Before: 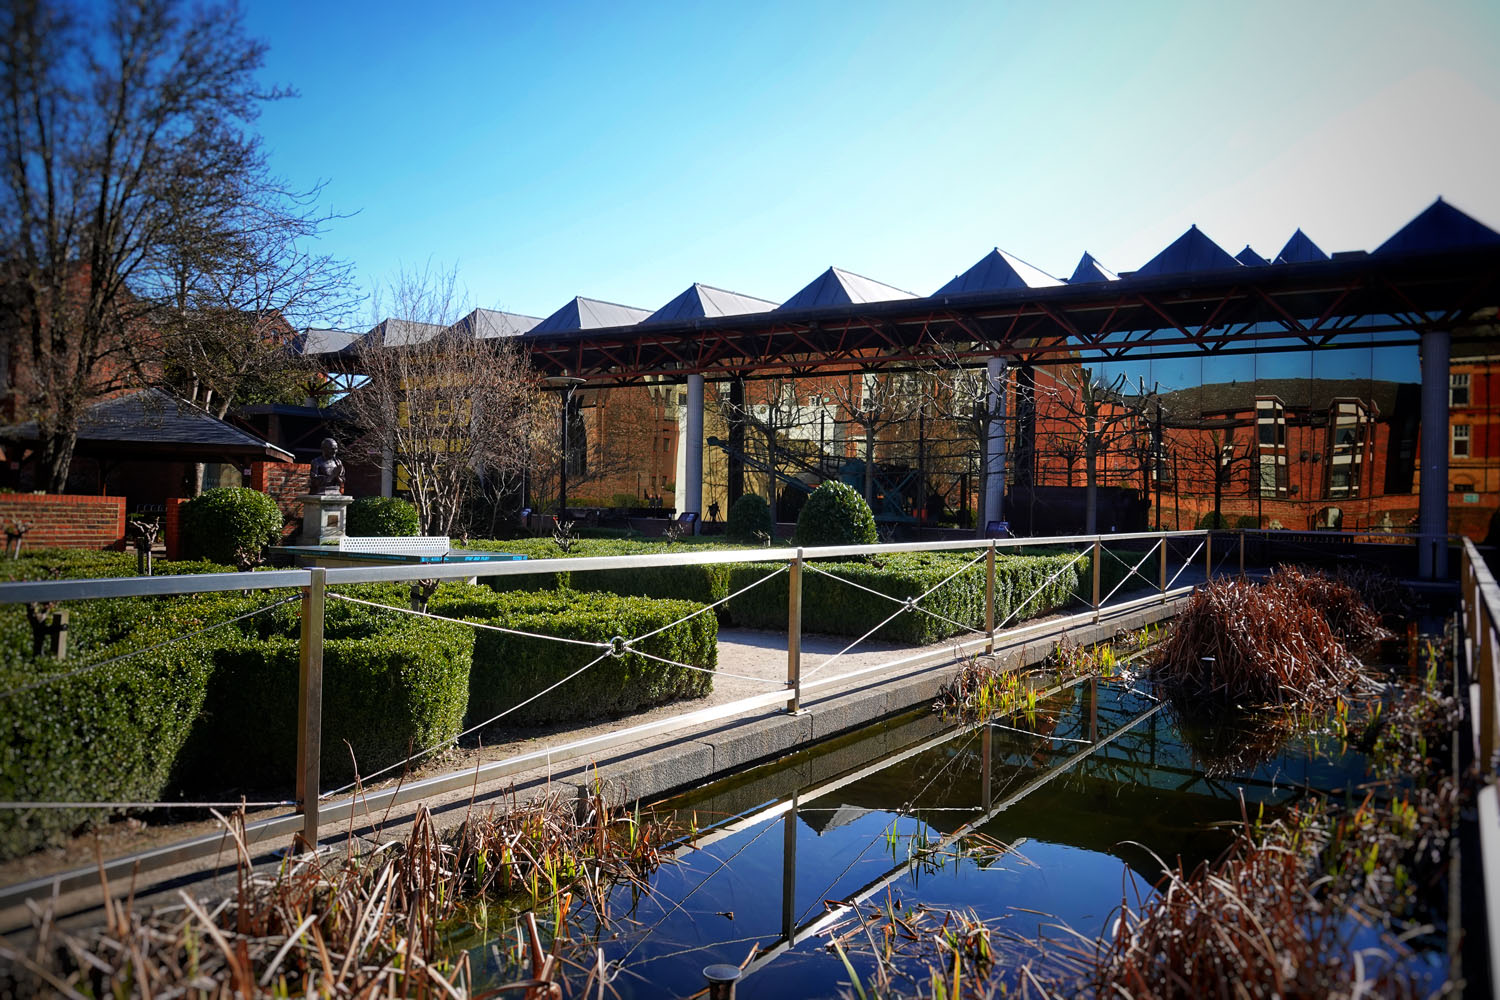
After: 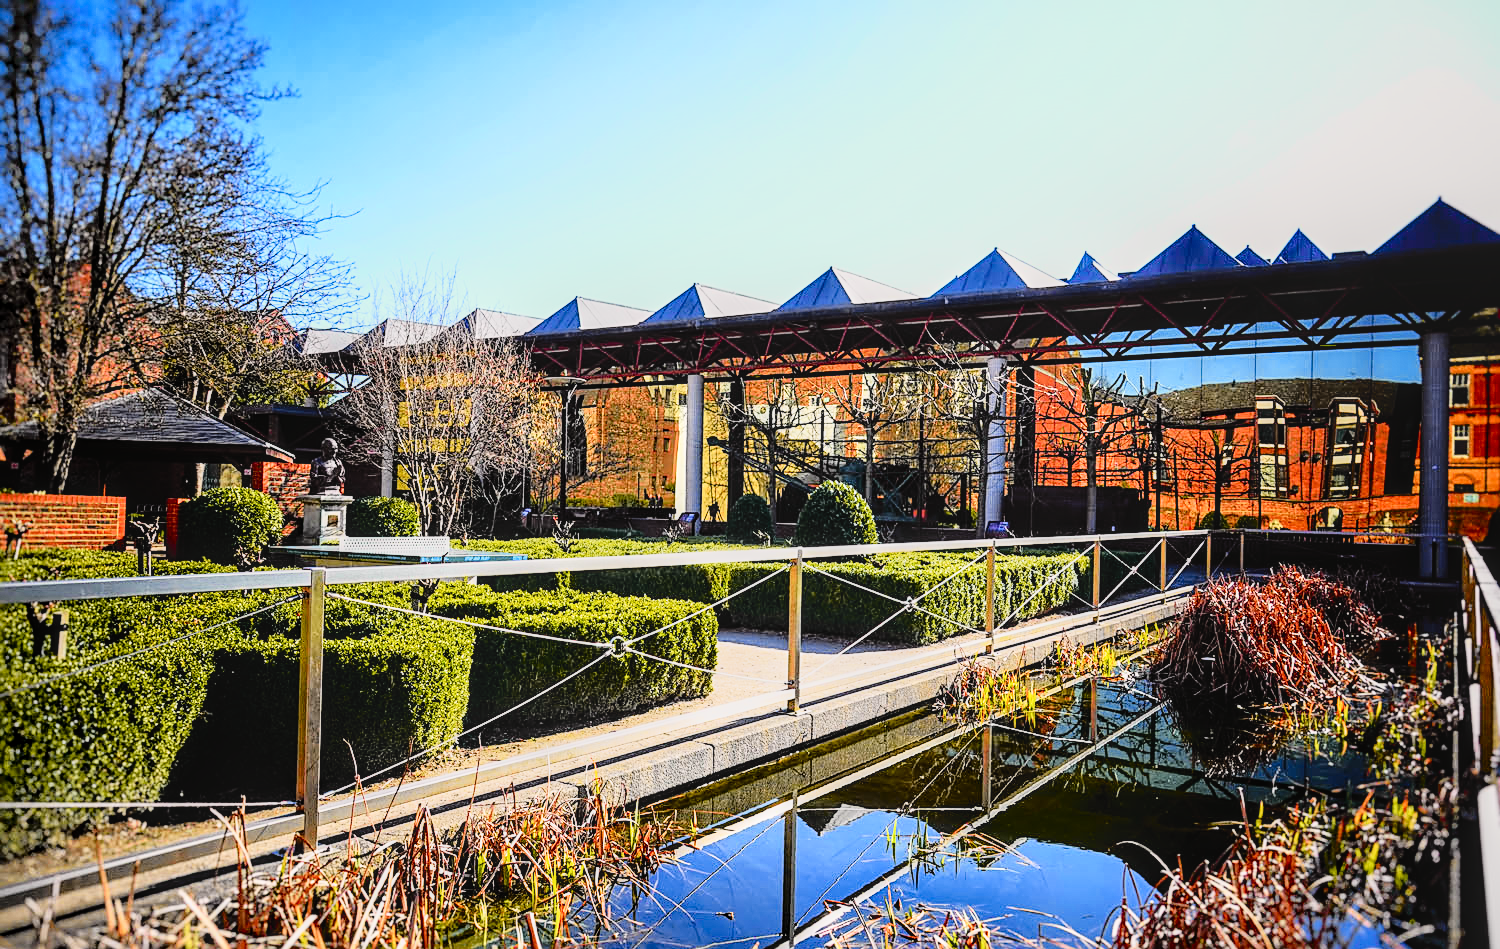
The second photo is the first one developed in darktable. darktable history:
local contrast: detail 130%
exposure: black level correction 0, exposure 1.45 EV, compensate exposure bias true, compensate highlight preservation false
color balance rgb: shadows lift › chroma 1%, shadows lift › hue 28.8°, power › hue 60°, highlights gain › chroma 1%, highlights gain › hue 60°, global offset › luminance 0.25%, perceptual saturation grading › highlights -20%, perceptual saturation grading › shadows 20%, perceptual brilliance grading › highlights 5%, perceptual brilliance grading › shadows -10%, global vibrance 19.67%
crop and rotate: top 0%, bottom 5.097%
tone curve: curves: ch0 [(0, 0.029) (0.168, 0.142) (0.359, 0.44) (0.469, 0.544) (0.634, 0.722) (0.858, 0.903) (1, 0.968)]; ch1 [(0, 0) (0.437, 0.453) (0.472, 0.47) (0.502, 0.502) (0.54, 0.534) (0.57, 0.592) (0.618, 0.66) (0.699, 0.749) (0.859, 0.919) (1, 1)]; ch2 [(0, 0) (0.33, 0.301) (0.421, 0.443) (0.476, 0.498) (0.505, 0.503) (0.547, 0.557) (0.586, 0.634) (0.608, 0.676) (1, 1)], color space Lab, independent channels, preserve colors none
sharpen: on, module defaults
filmic rgb: black relative exposure -7.15 EV, white relative exposure 5.36 EV, hardness 3.02, color science v6 (2022)
